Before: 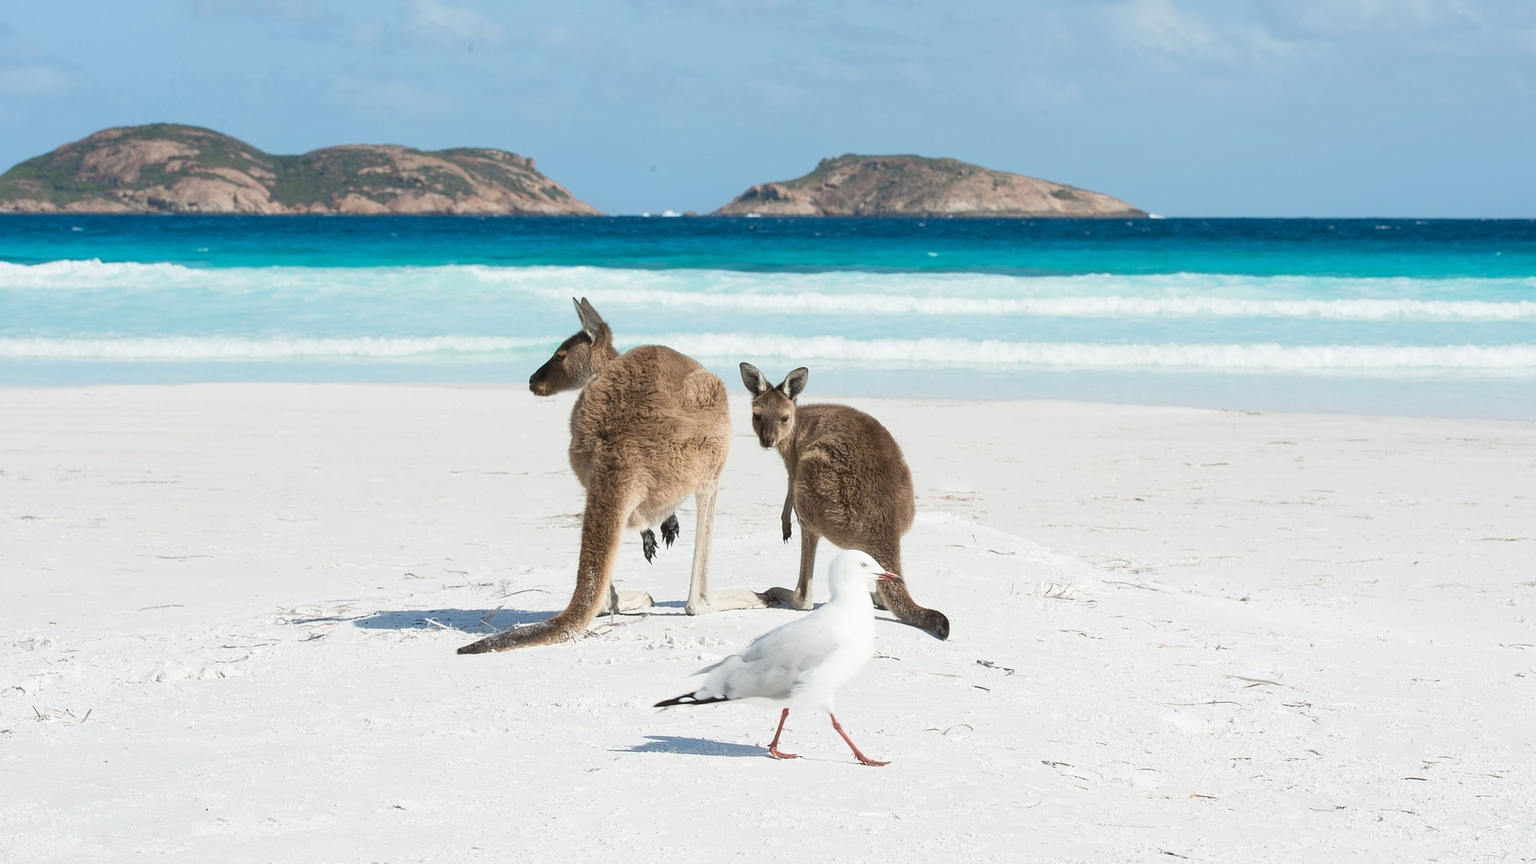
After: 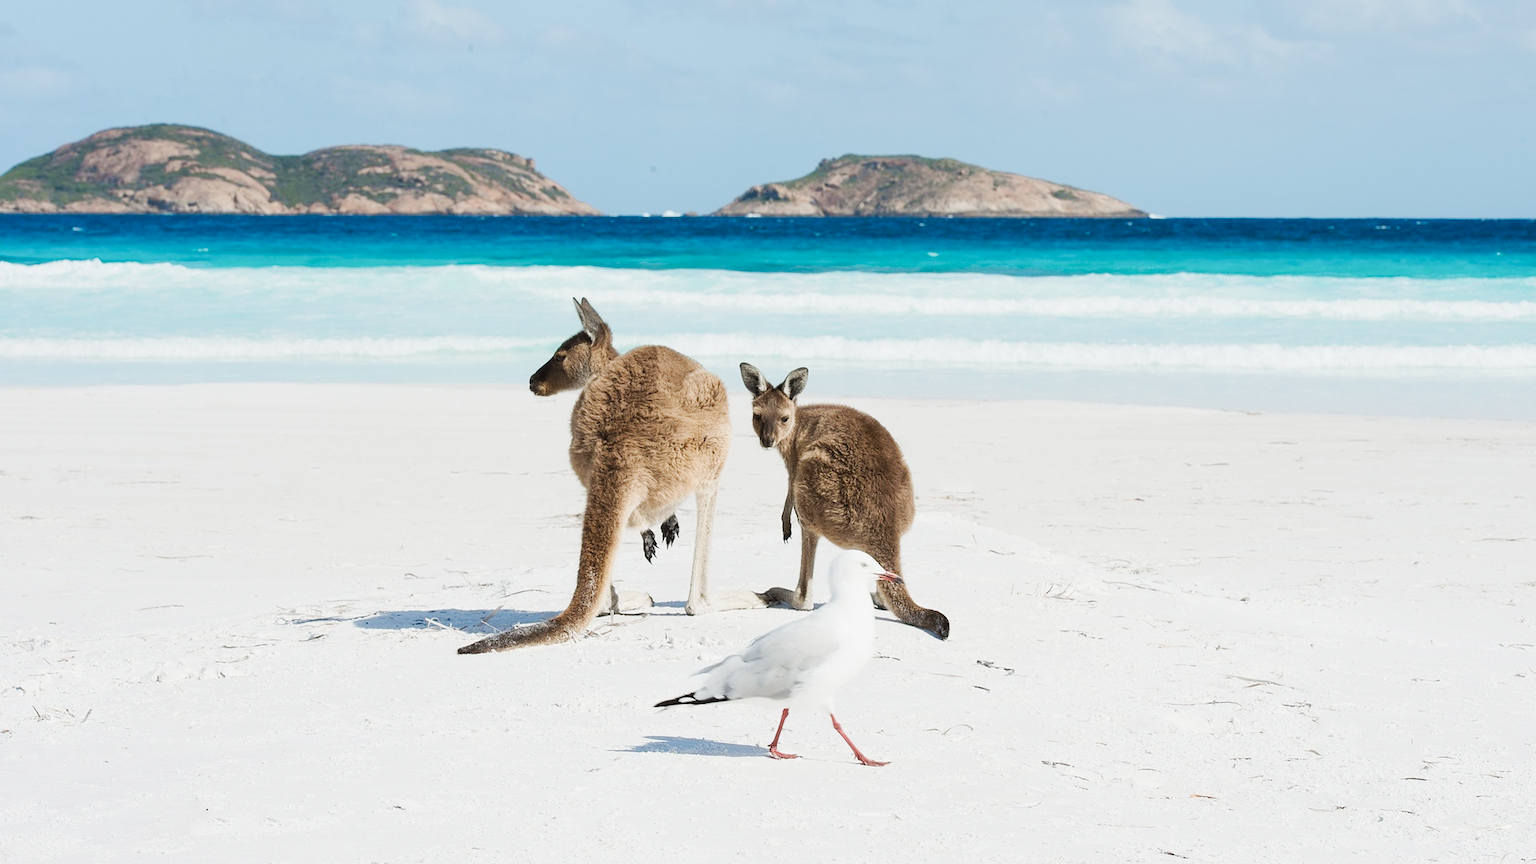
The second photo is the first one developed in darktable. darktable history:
tone curve: curves: ch0 [(0, 0) (0.078, 0.052) (0.236, 0.22) (0.427, 0.472) (0.508, 0.586) (0.654, 0.742) (0.793, 0.851) (0.994, 0.974)]; ch1 [(0, 0) (0.161, 0.092) (0.35, 0.33) (0.392, 0.392) (0.456, 0.456) (0.505, 0.502) (0.537, 0.518) (0.553, 0.534) (0.602, 0.579) (0.718, 0.718) (1, 1)]; ch2 [(0, 0) (0.346, 0.362) (0.411, 0.412) (0.502, 0.502) (0.531, 0.521) (0.586, 0.59) (0.621, 0.604) (1, 1)], preserve colors none
